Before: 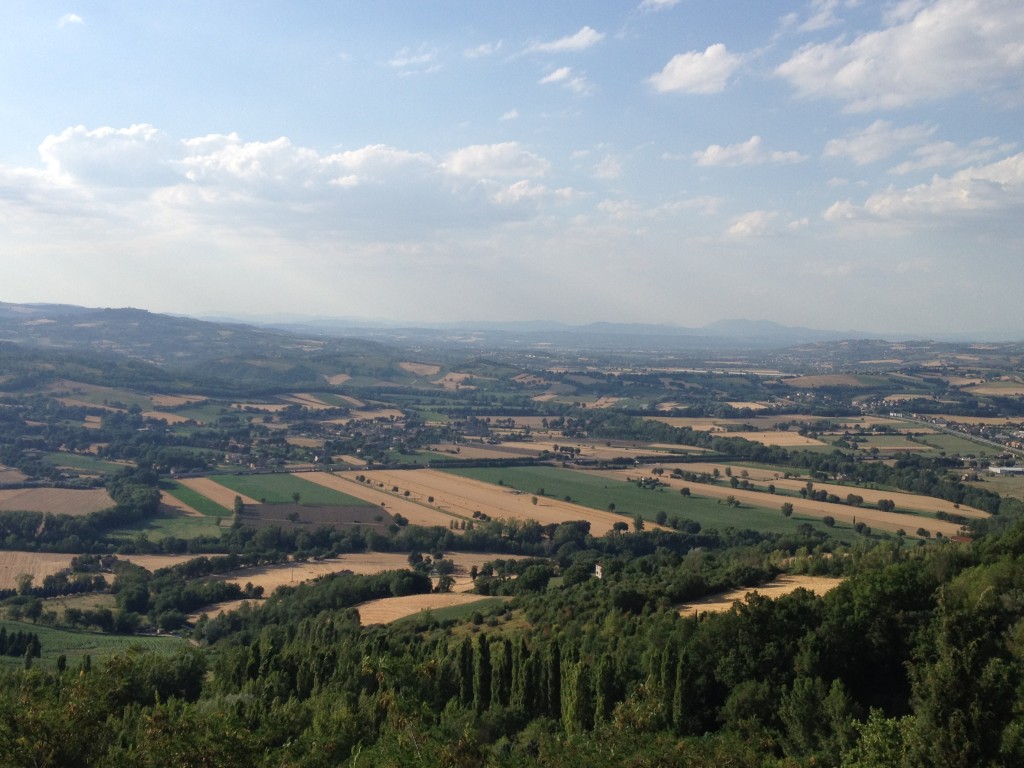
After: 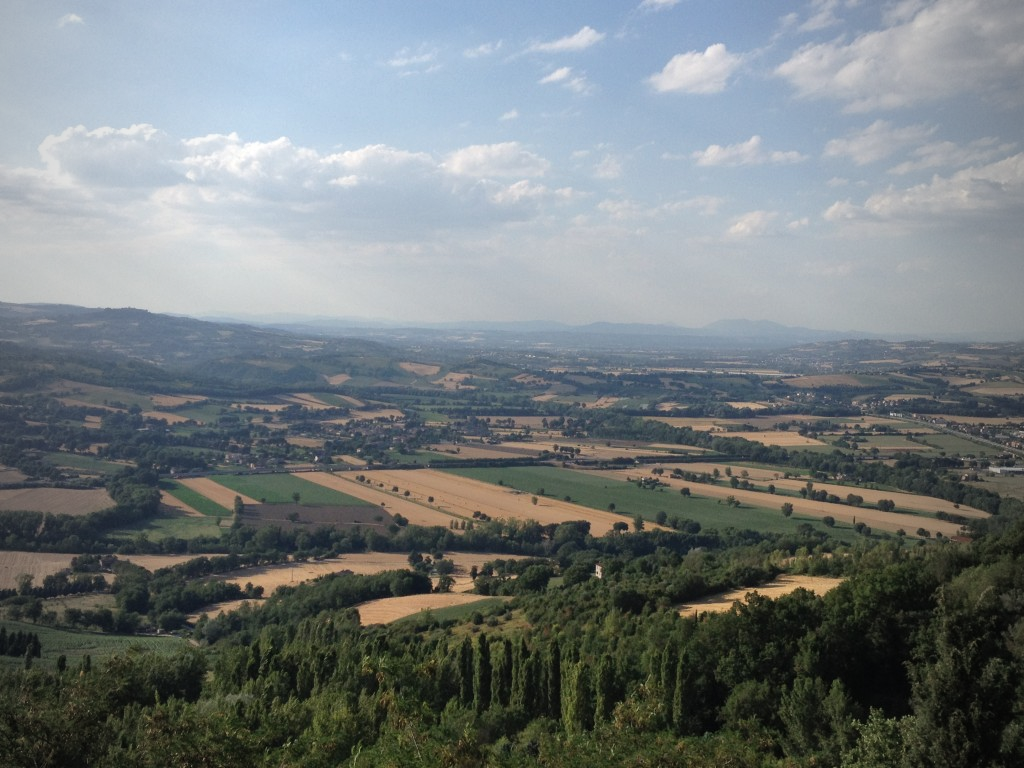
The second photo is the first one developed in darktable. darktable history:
shadows and highlights: shadows 32.37, highlights -32.74, soften with gaussian
vignetting: fall-off start 96.94%, fall-off radius 99.56%, width/height ratio 0.613
color zones: curves: ch0 [(0, 0.5) (0.125, 0.4) (0.25, 0.5) (0.375, 0.4) (0.5, 0.4) (0.625, 0.35) (0.75, 0.35) (0.875, 0.5)]; ch1 [(0, 0.35) (0.125, 0.45) (0.25, 0.35) (0.375, 0.35) (0.5, 0.35) (0.625, 0.35) (0.75, 0.45) (0.875, 0.35)]; ch2 [(0, 0.6) (0.125, 0.5) (0.25, 0.5) (0.375, 0.6) (0.5, 0.6) (0.625, 0.5) (0.75, 0.5) (0.875, 0.5)], mix -92.9%
